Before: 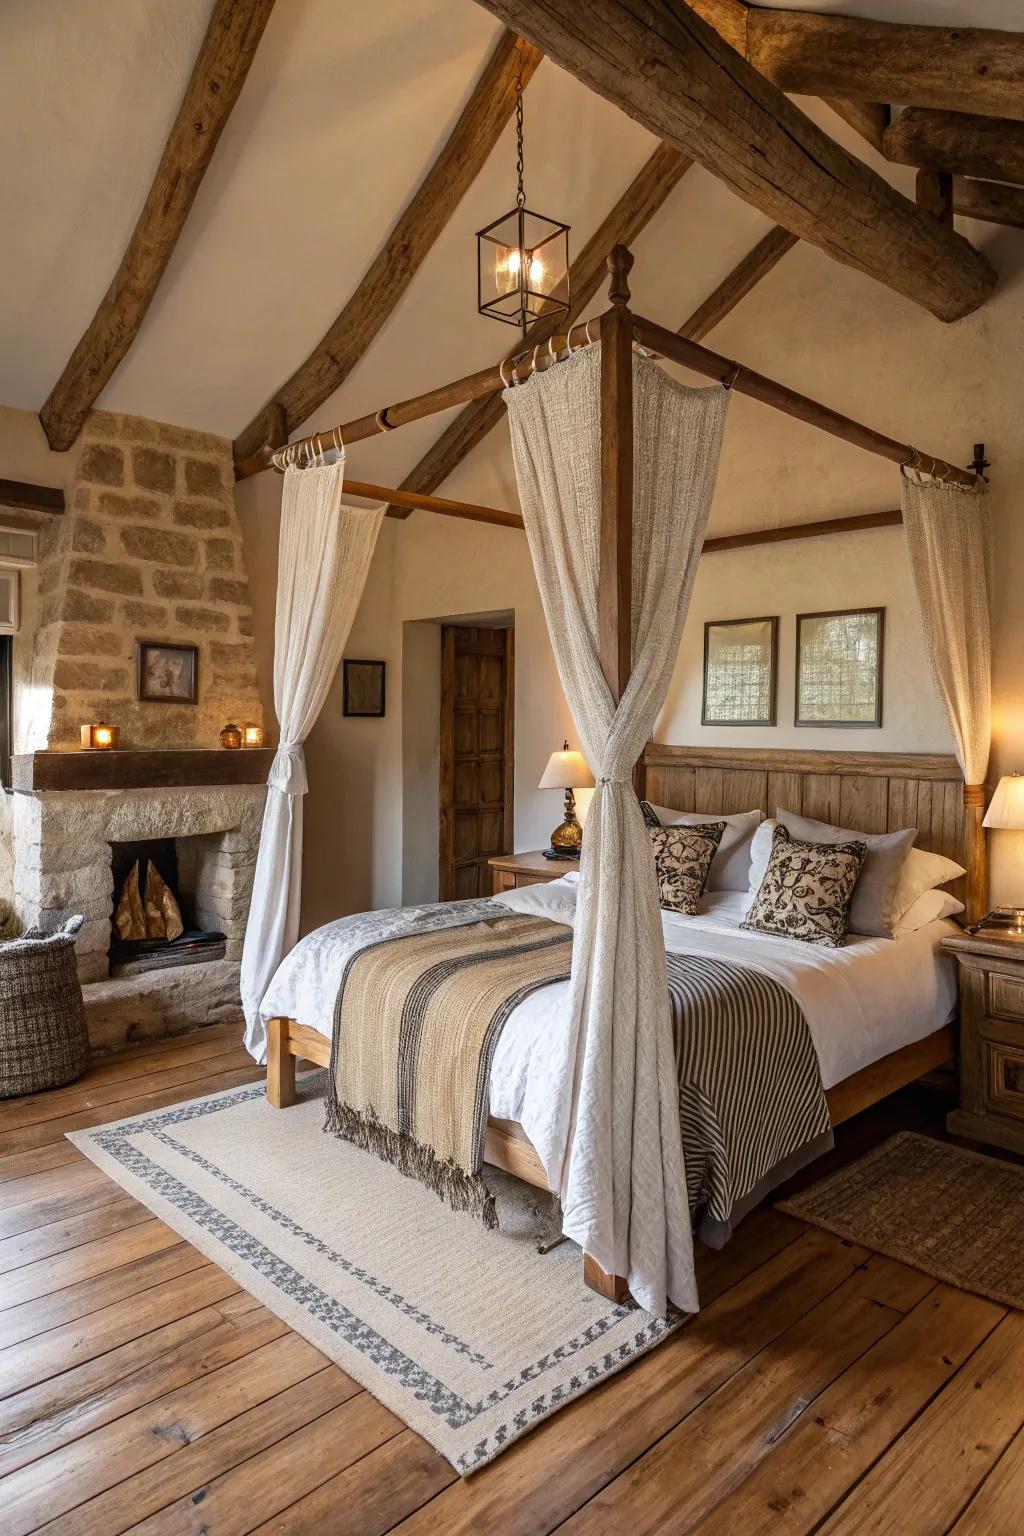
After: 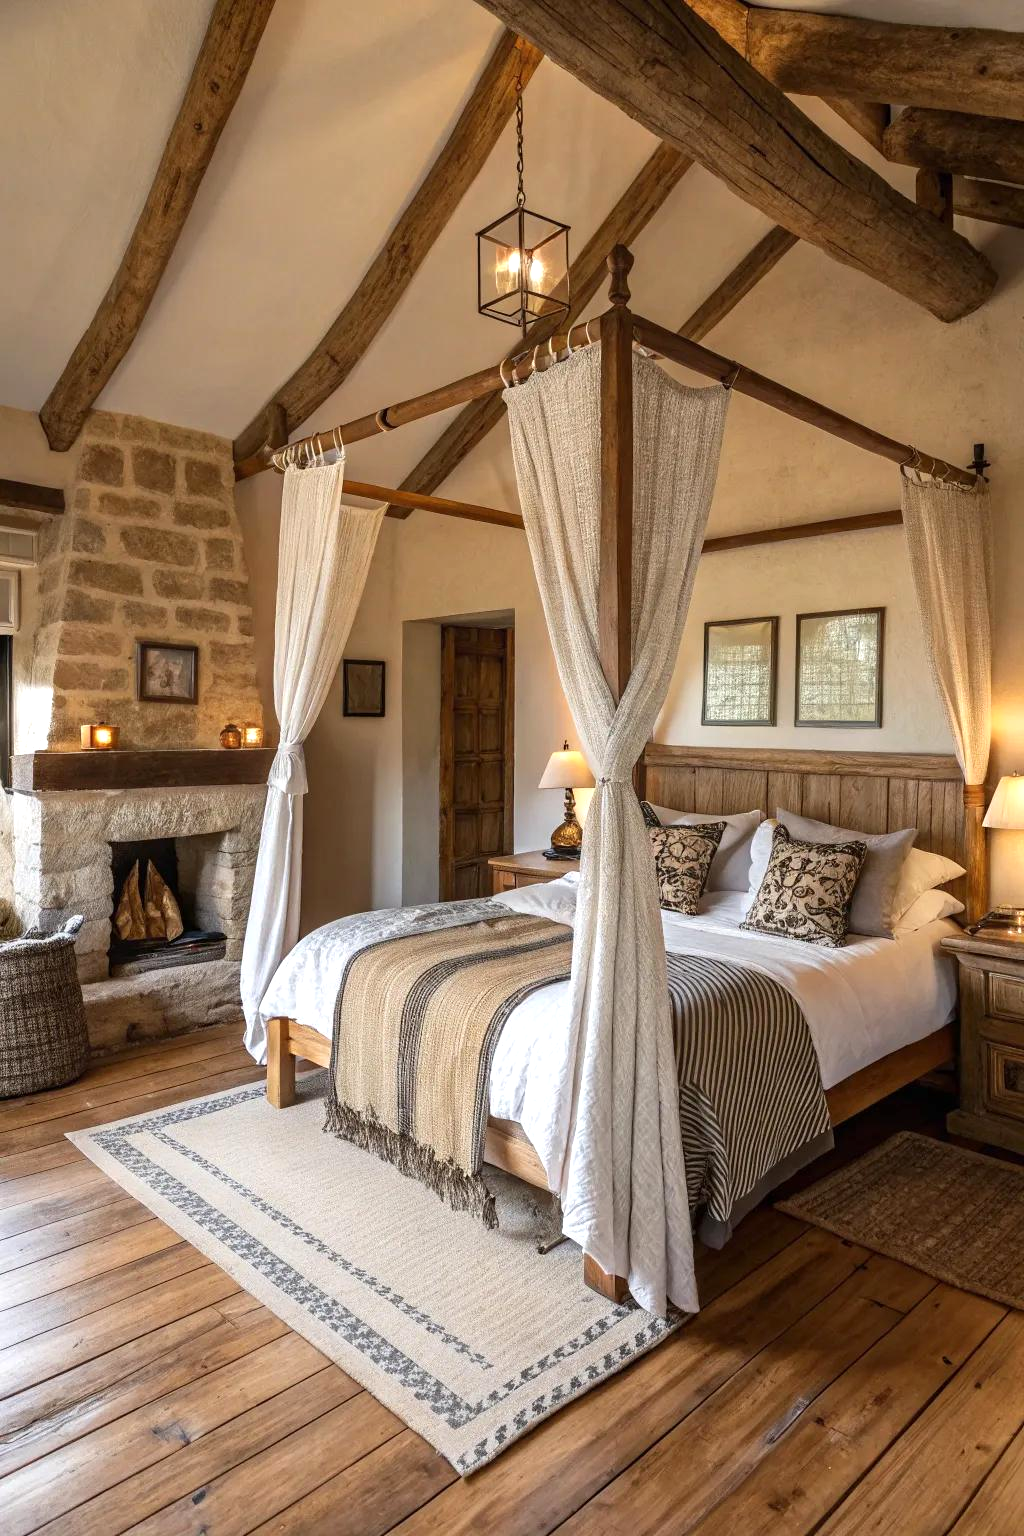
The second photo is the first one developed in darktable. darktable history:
exposure: exposure 0.3 EV, compensate exposure bias true, compensate highlight preservation false
